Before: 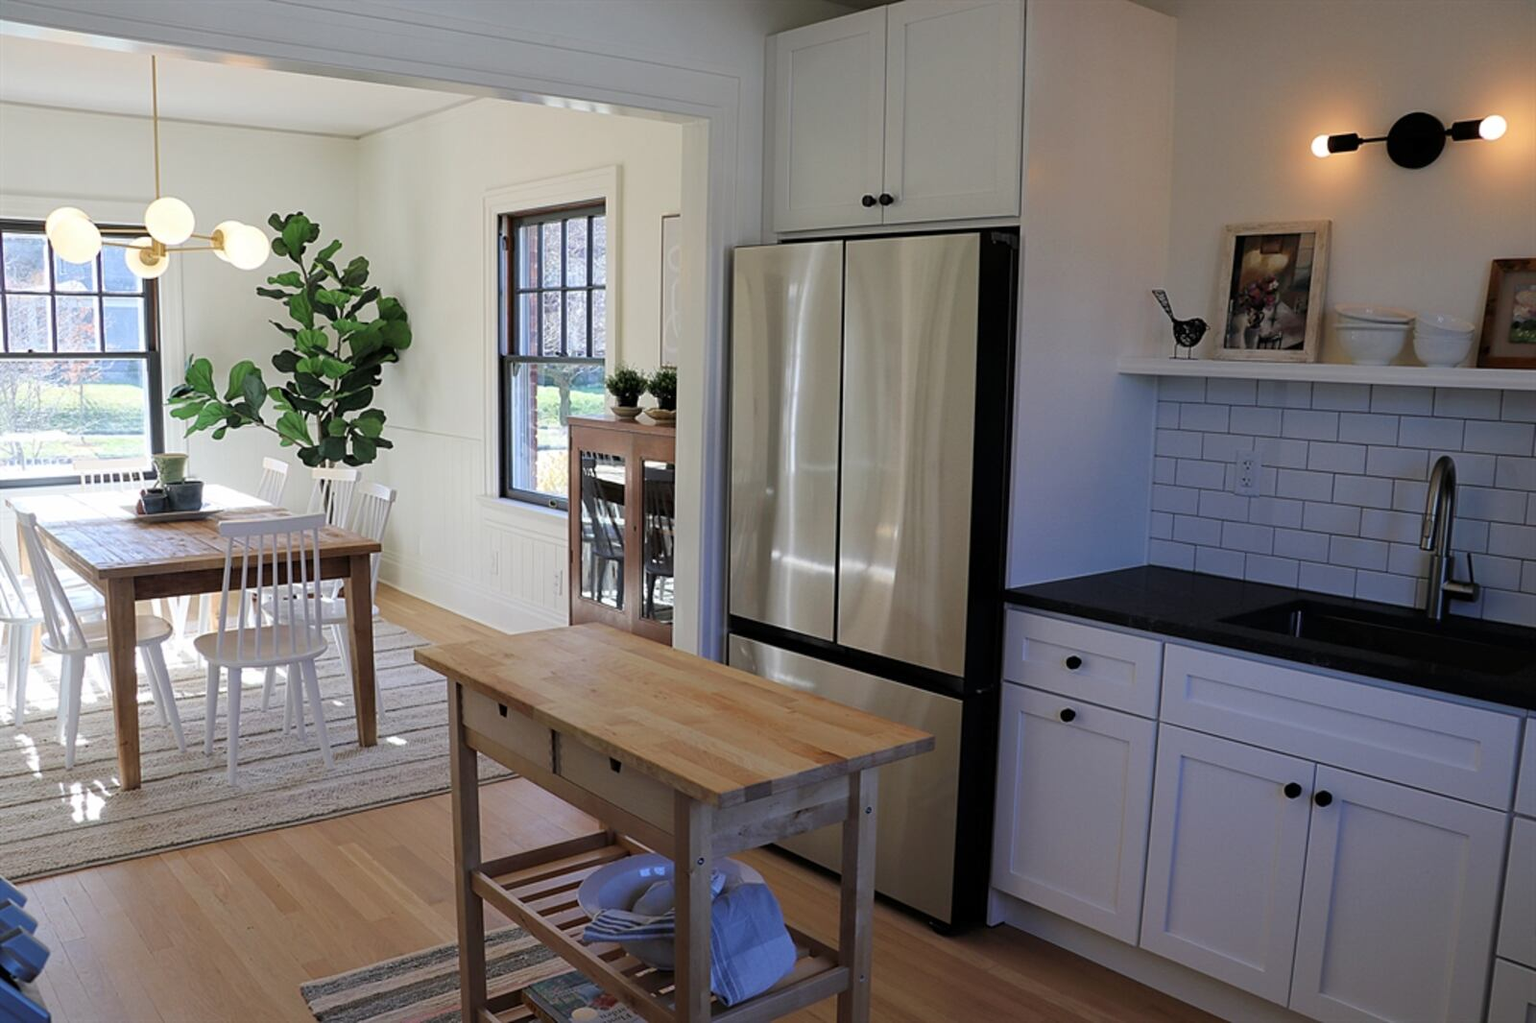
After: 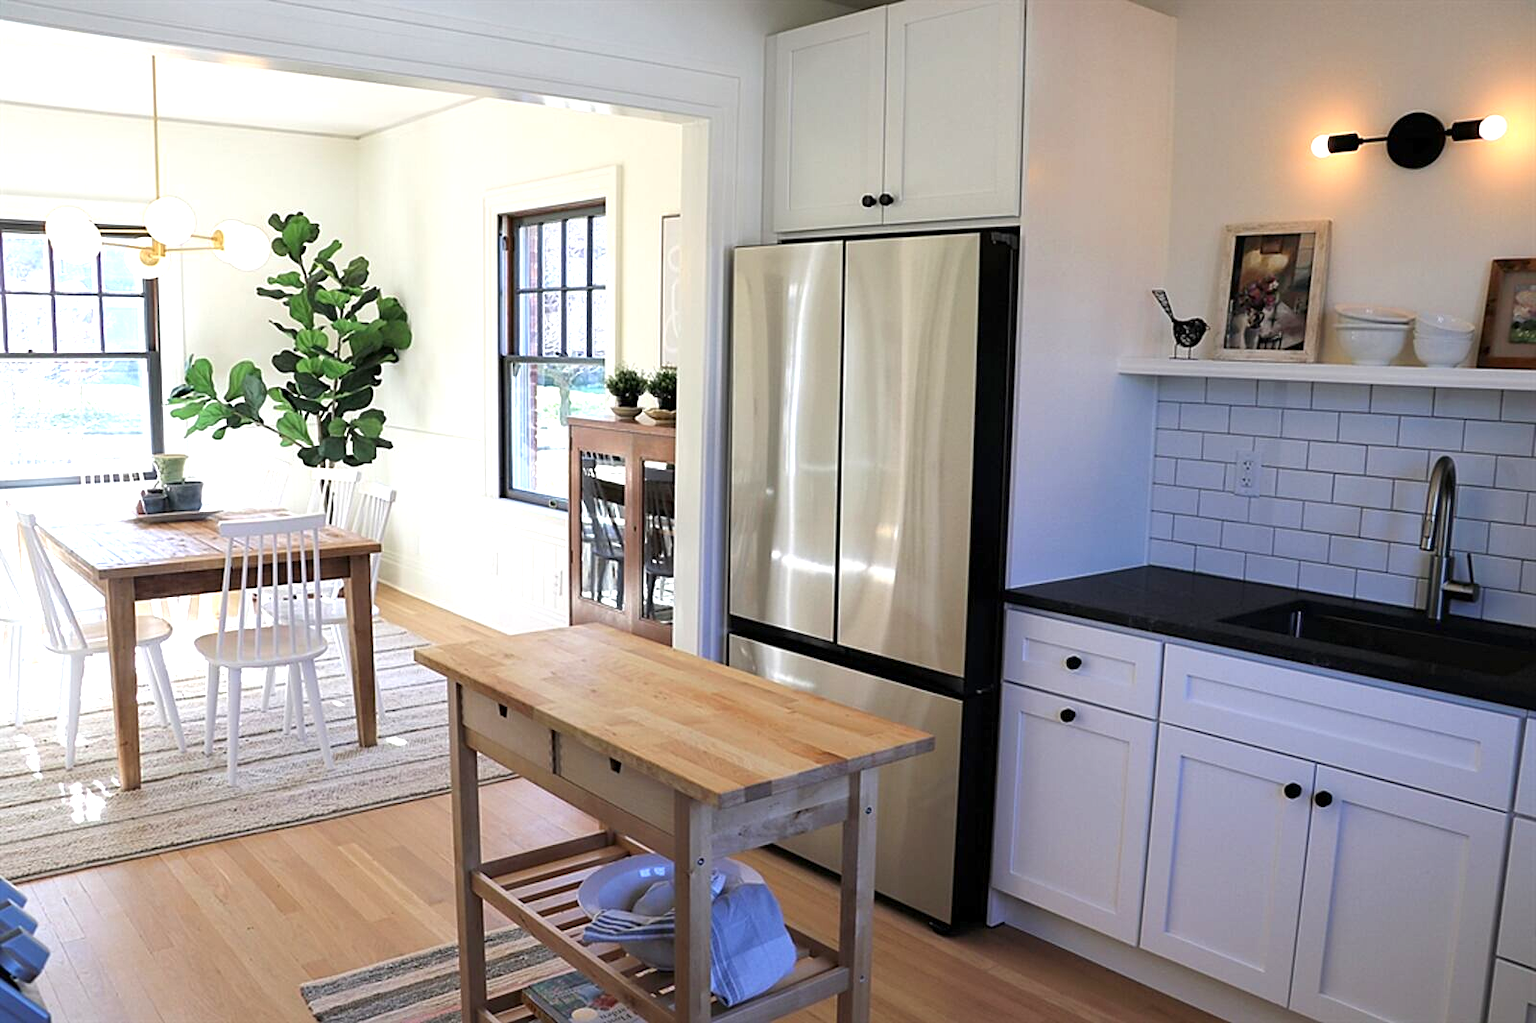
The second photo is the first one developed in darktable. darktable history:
exposure: exposure 0.948 EV, compensate highlight preservation false
sharpen: amount 0.214
